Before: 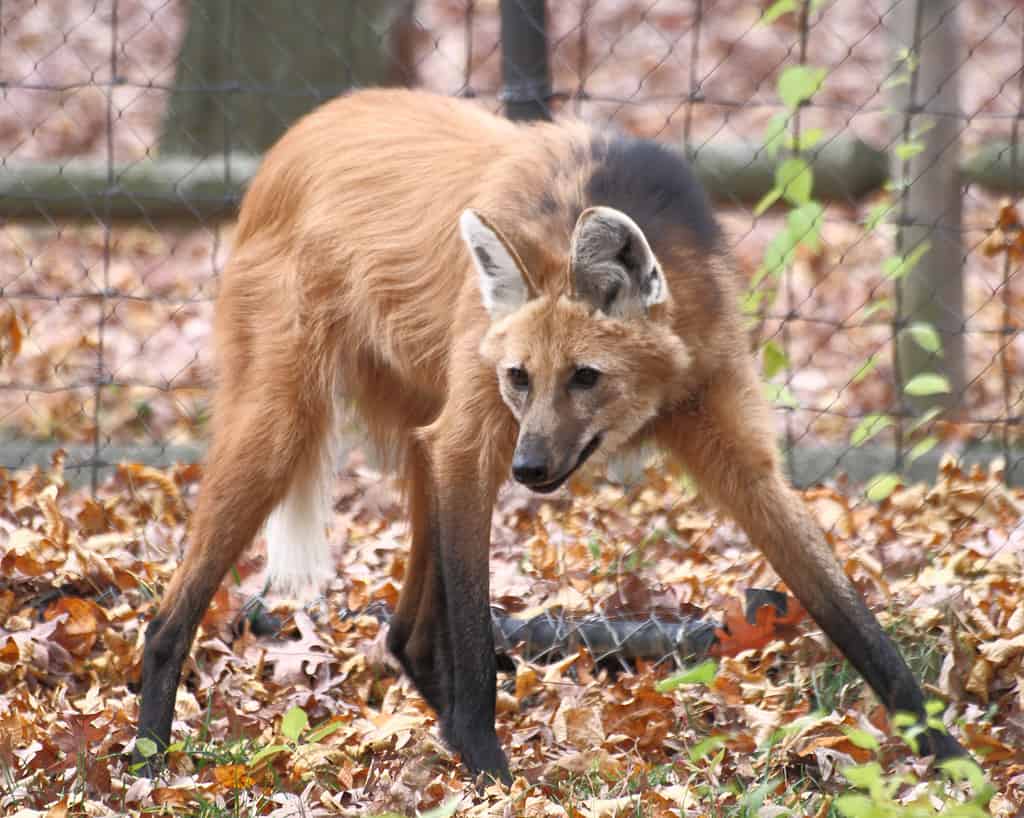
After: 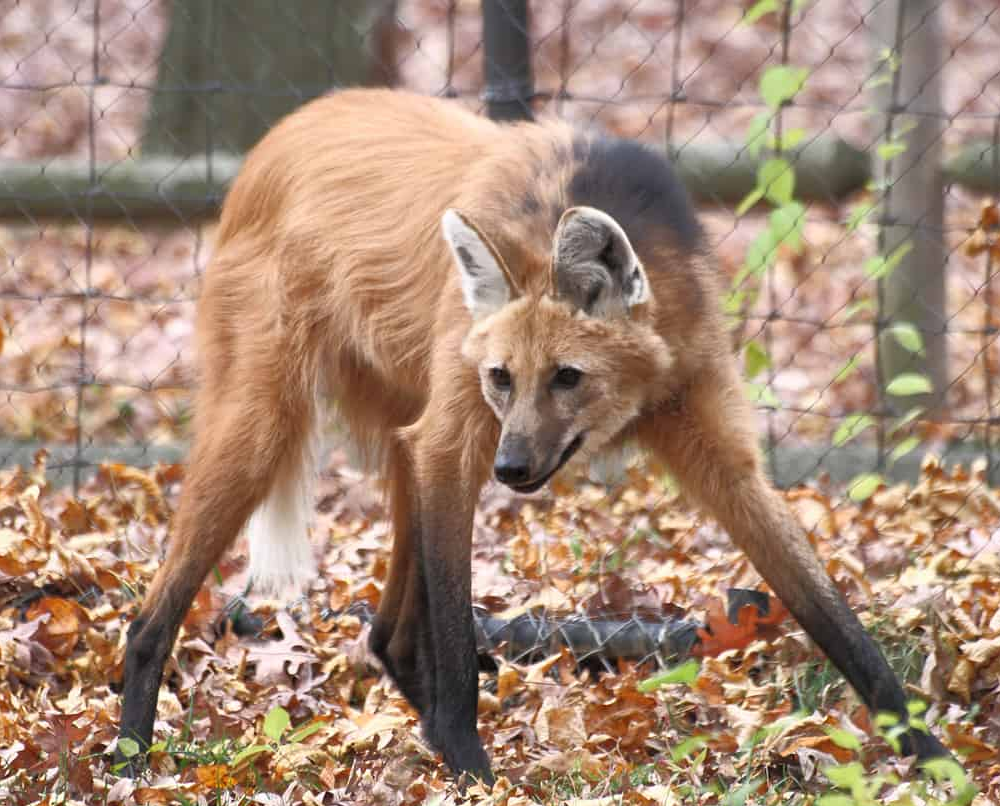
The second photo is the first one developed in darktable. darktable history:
crop and rotate: left 1.791%, right 0.536%, bottom 1.459%
